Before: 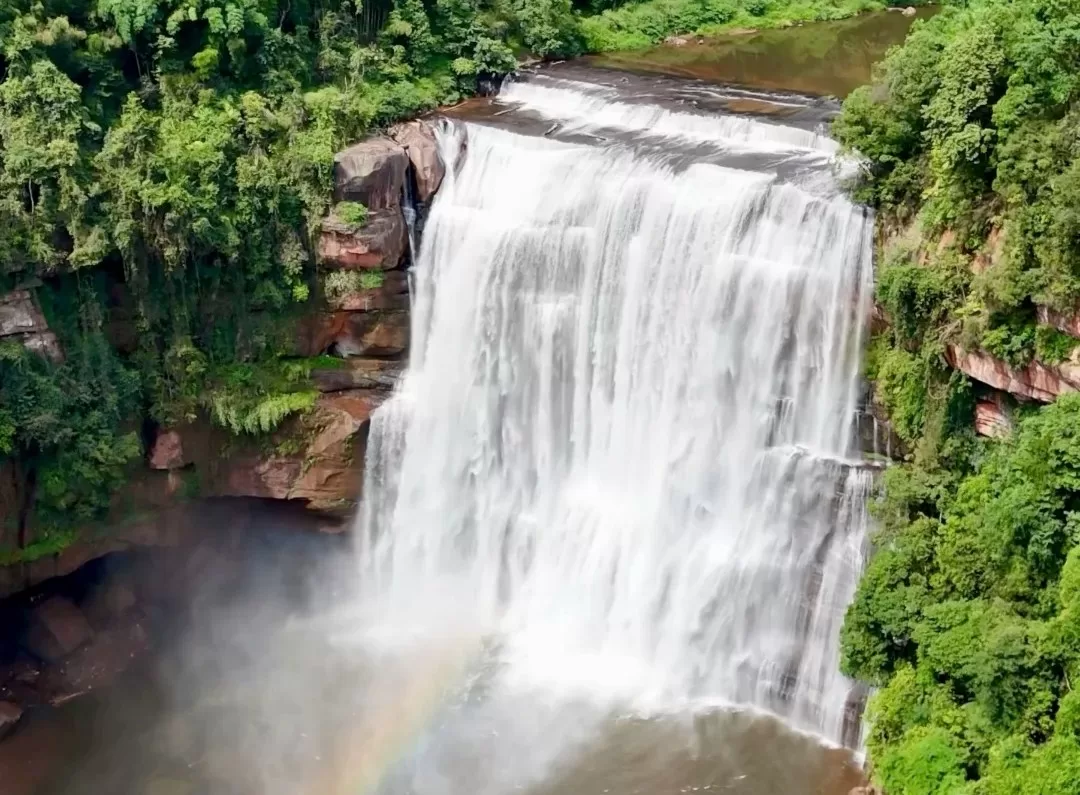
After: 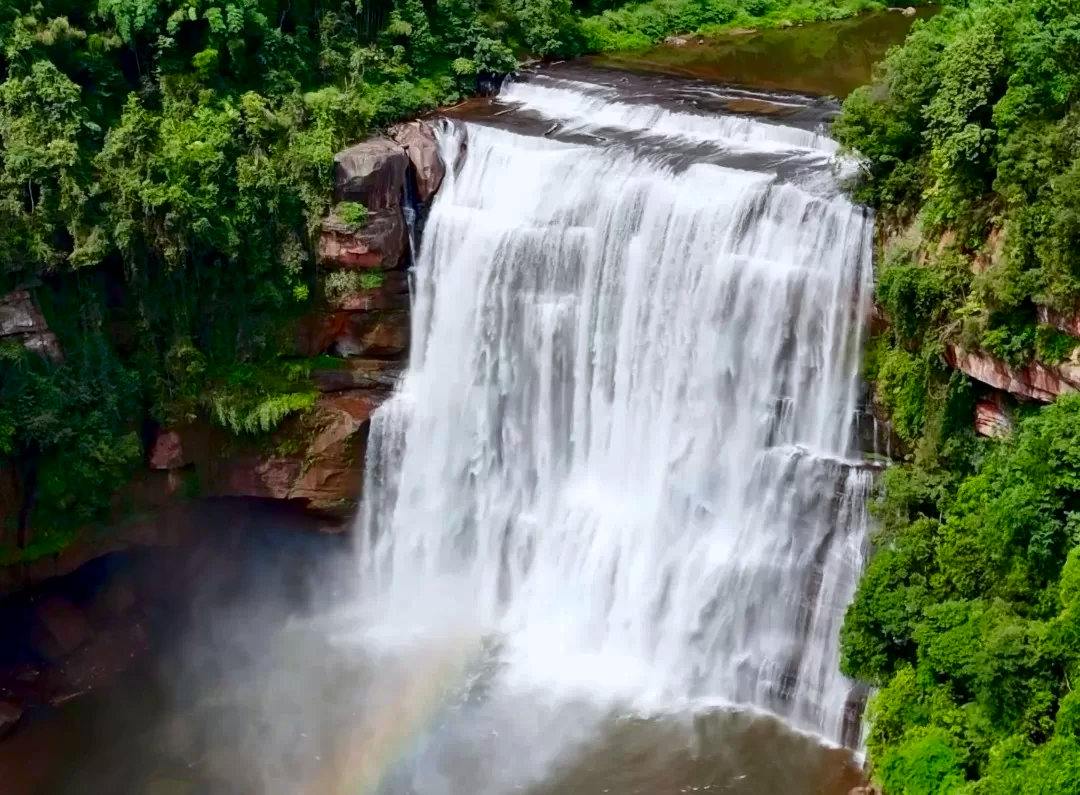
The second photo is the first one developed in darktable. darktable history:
white balance: red 0.98, blue 1.034
contrast brightness saturation: brightness -0.25, saturation 0.2
